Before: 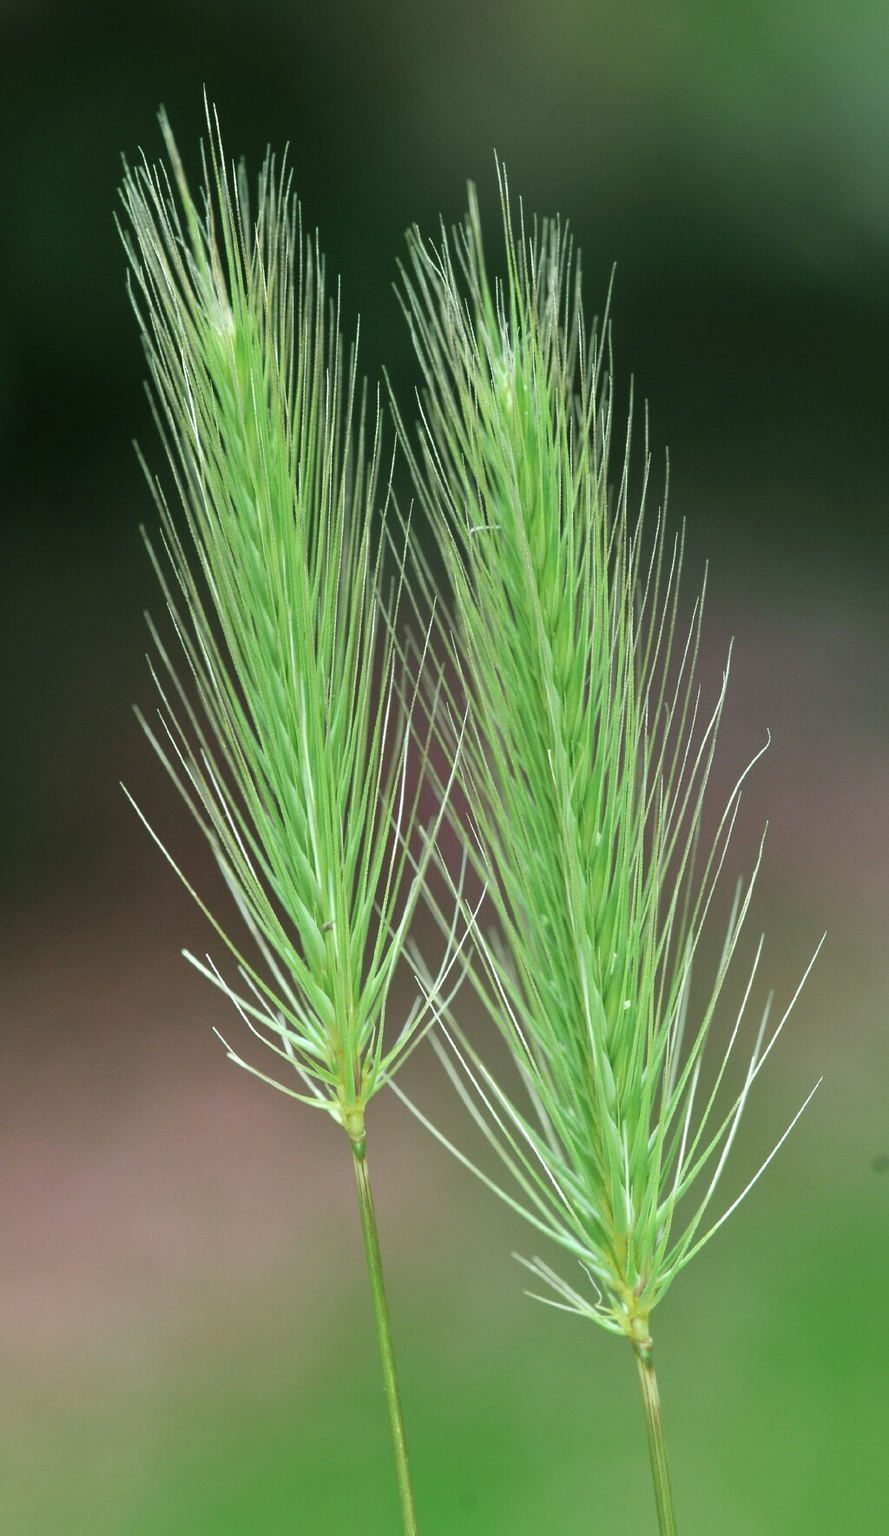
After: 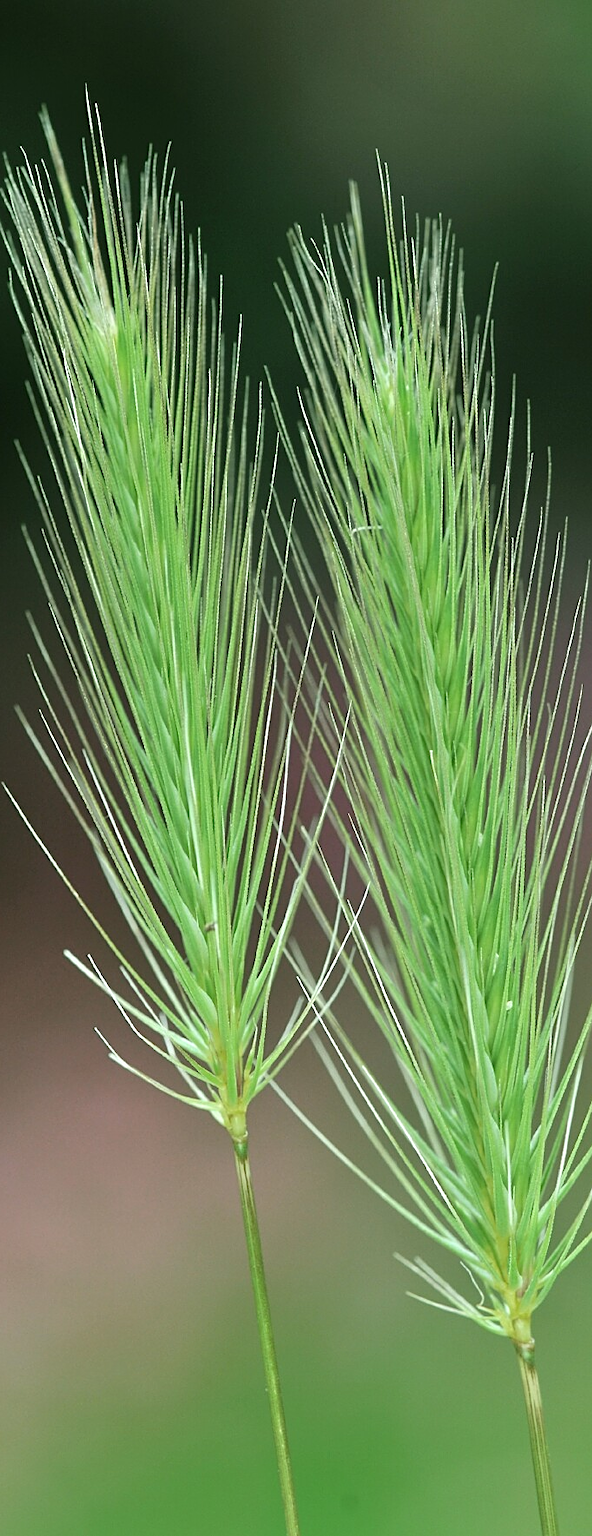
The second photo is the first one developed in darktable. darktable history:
base curve: preserve colors none
sharpen: amount 0.49
crop and rotate: left 13.363%, right 19.969%
tone equalizer: edges refinement/feathering 500, mask exposure compensation -1.57 EV, preserve details guided filter
